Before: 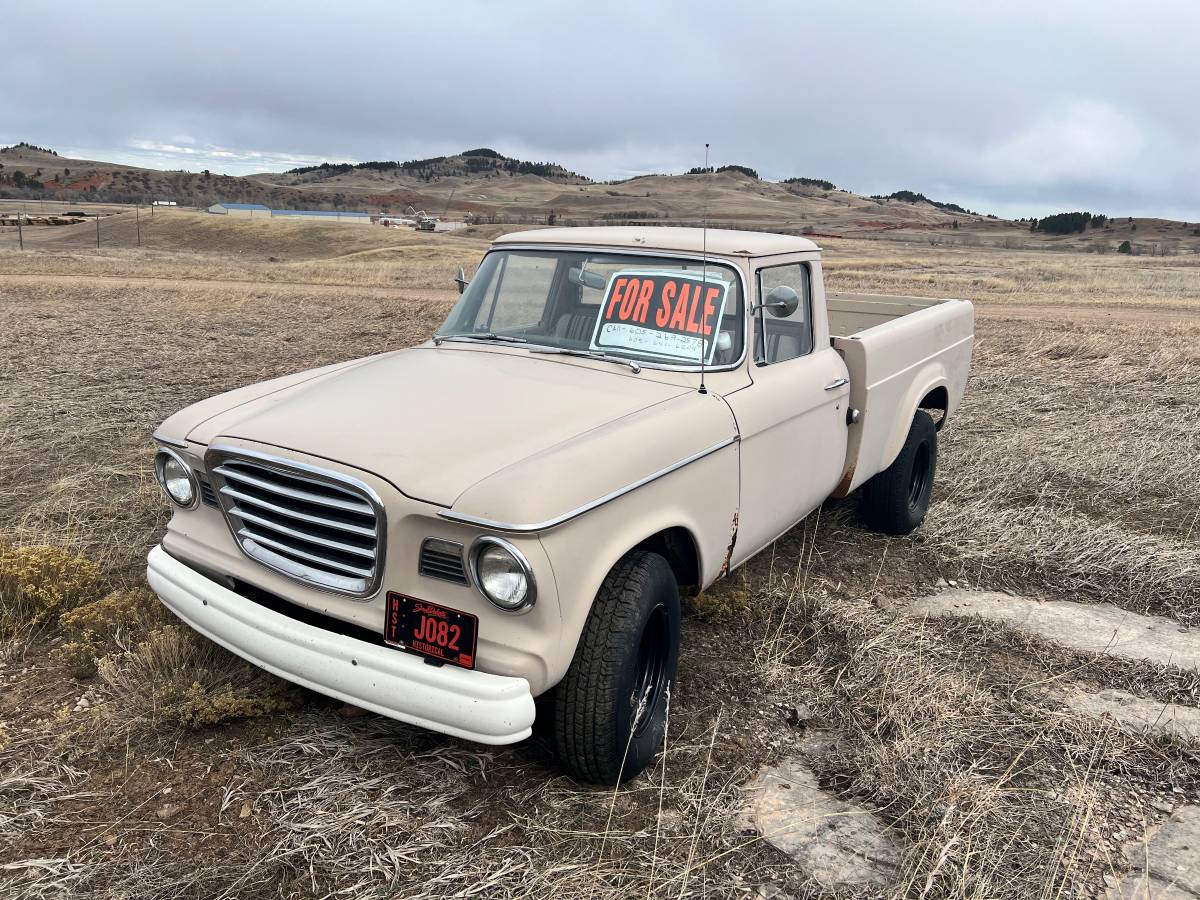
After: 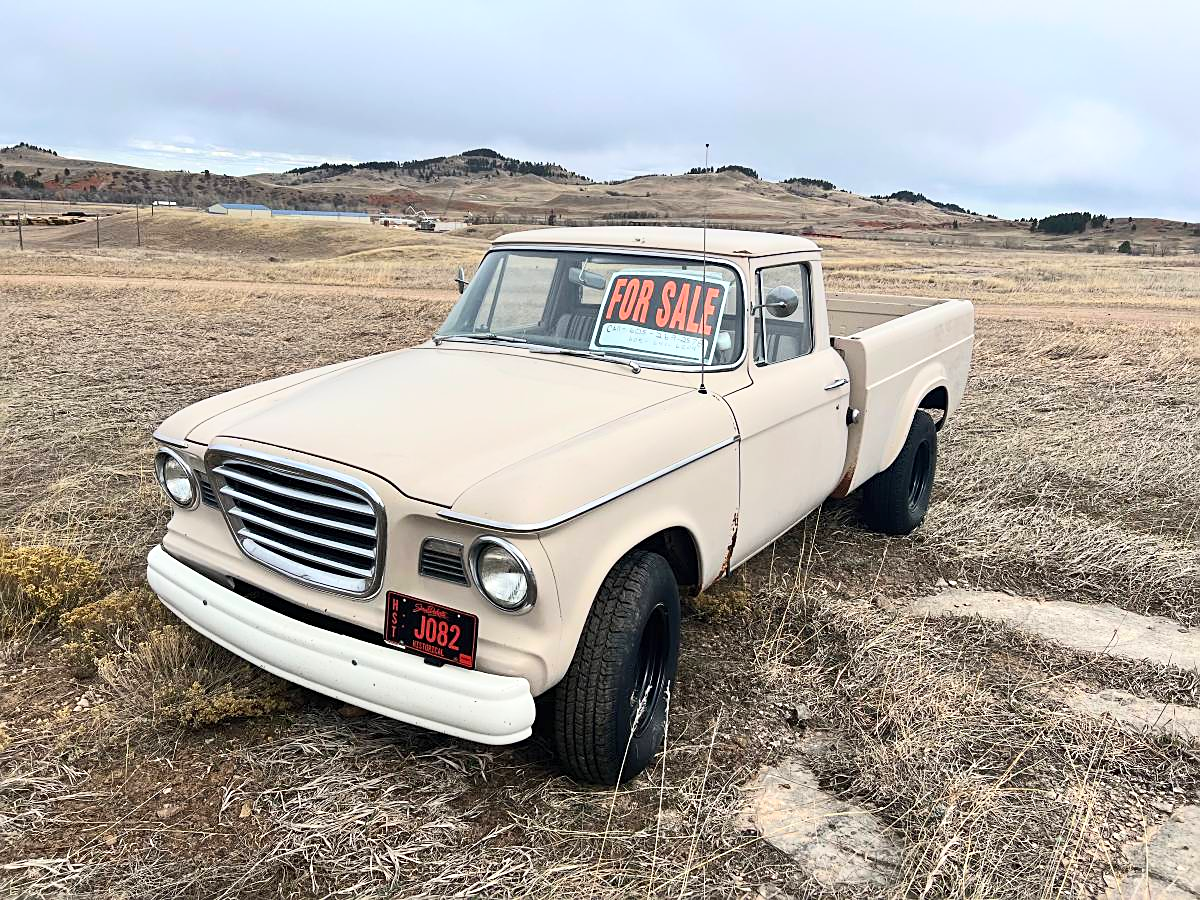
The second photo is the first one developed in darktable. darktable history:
tone equalizer: -7 EV 0.13 EV, smoothing diameter 25%, edges refinement/feathering 10, preserve details guided filter
sharpen: on, module defaults
contrast brightness saturation: contrast 0.2, brightness 0.16, saturation 0.22
